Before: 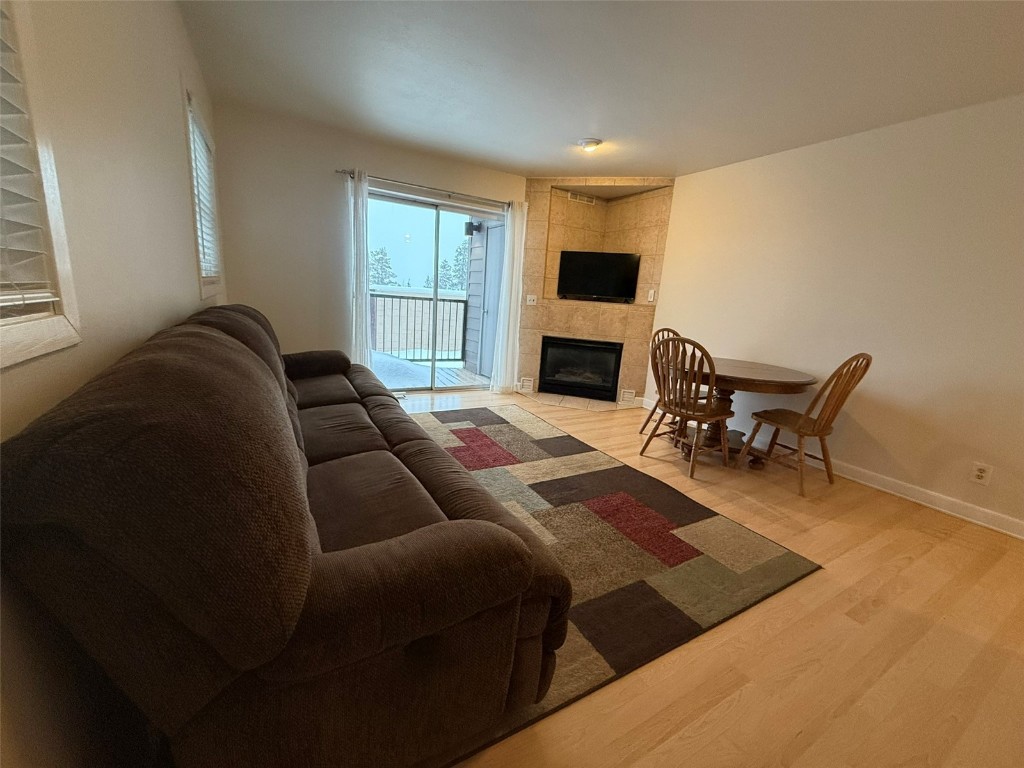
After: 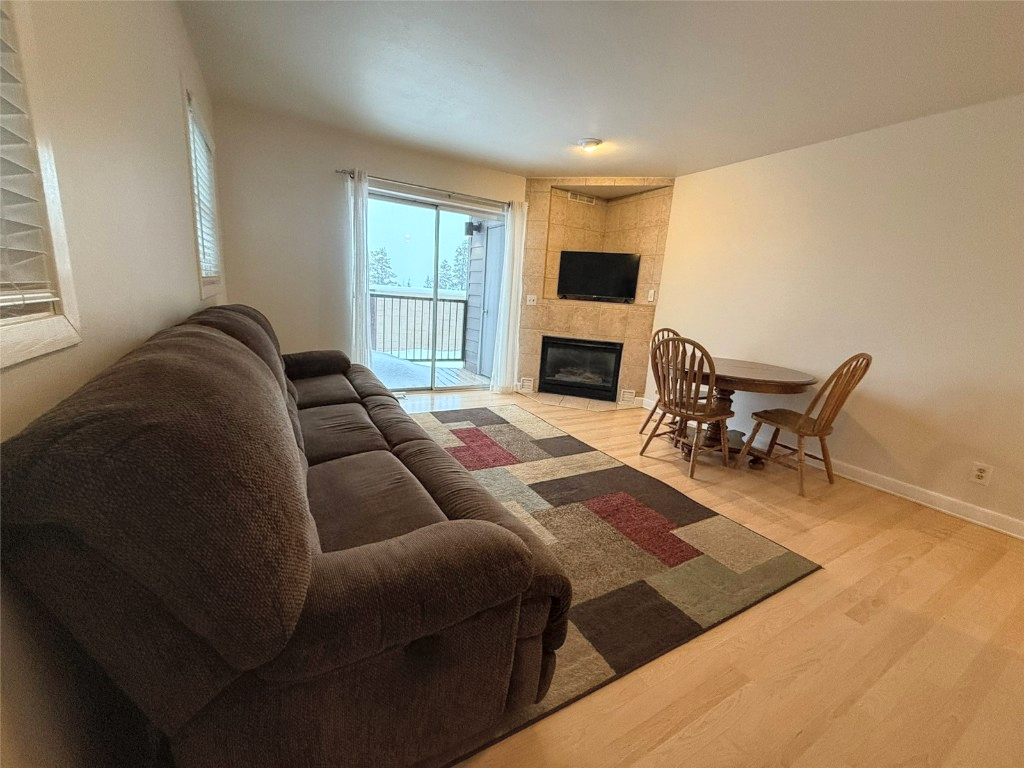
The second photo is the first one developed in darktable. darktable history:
local contrast: on, module defaults
contrast brightness saturation: brightness 0.137
